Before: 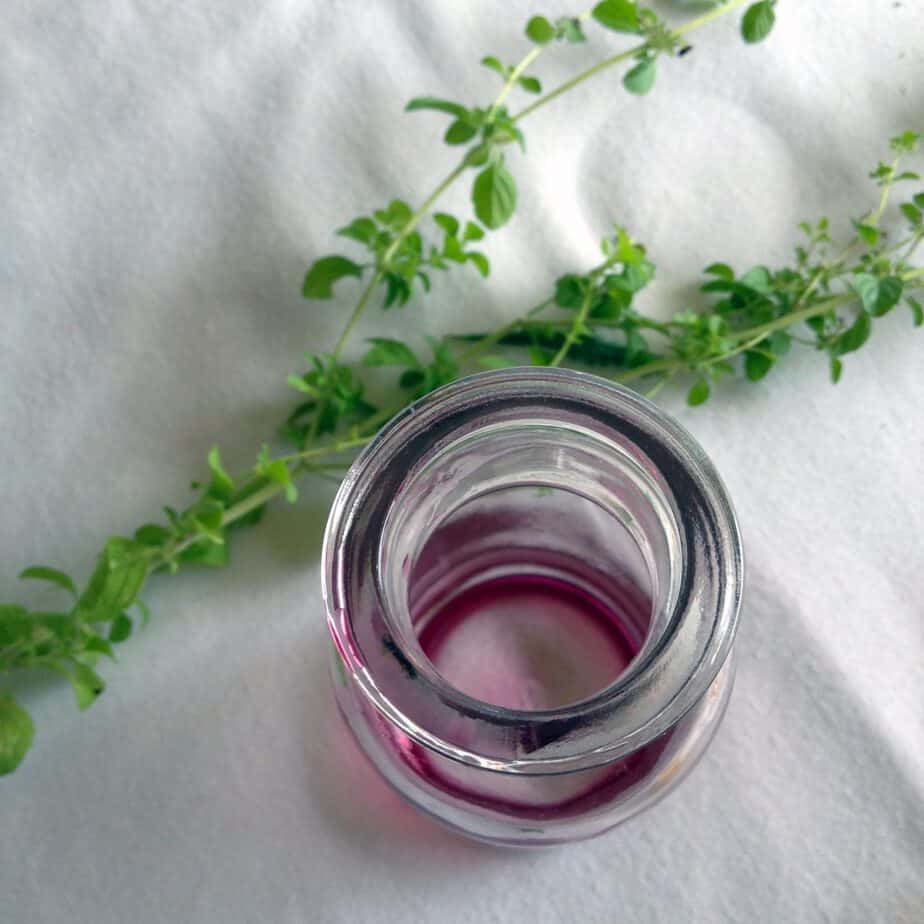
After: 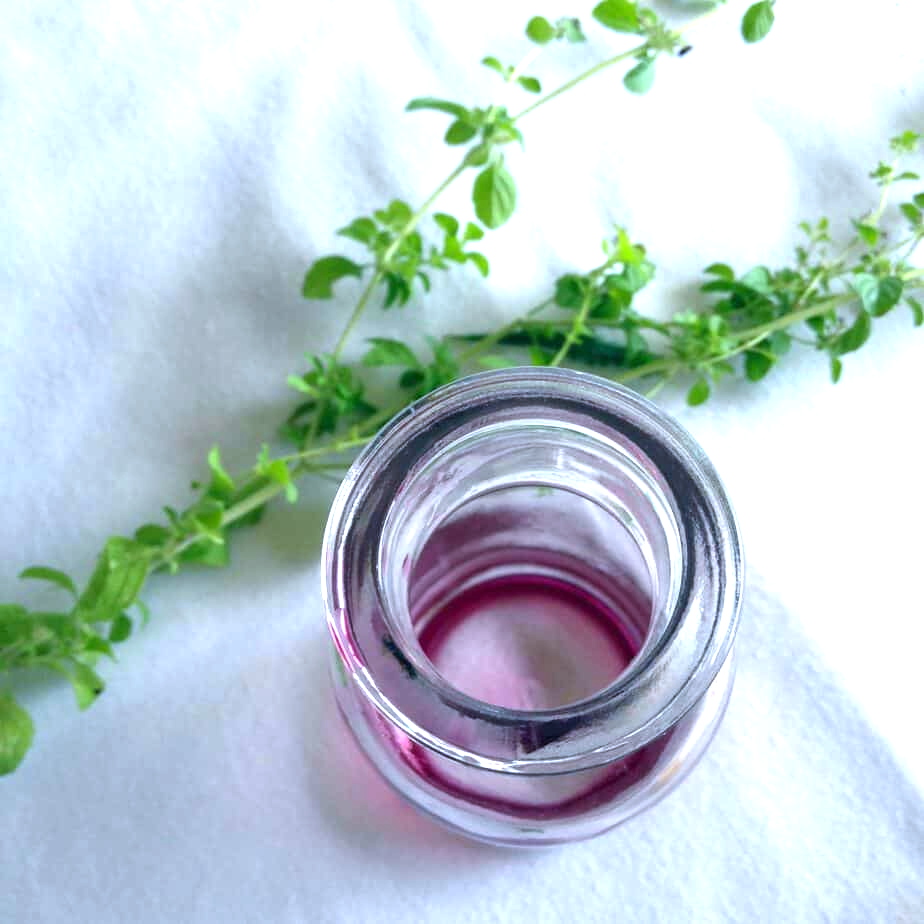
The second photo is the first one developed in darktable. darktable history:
white balance: red 0.926, green 1.003, blue 1.133
exposure: exposure 0.921 EV, compensate highlight preservation false
